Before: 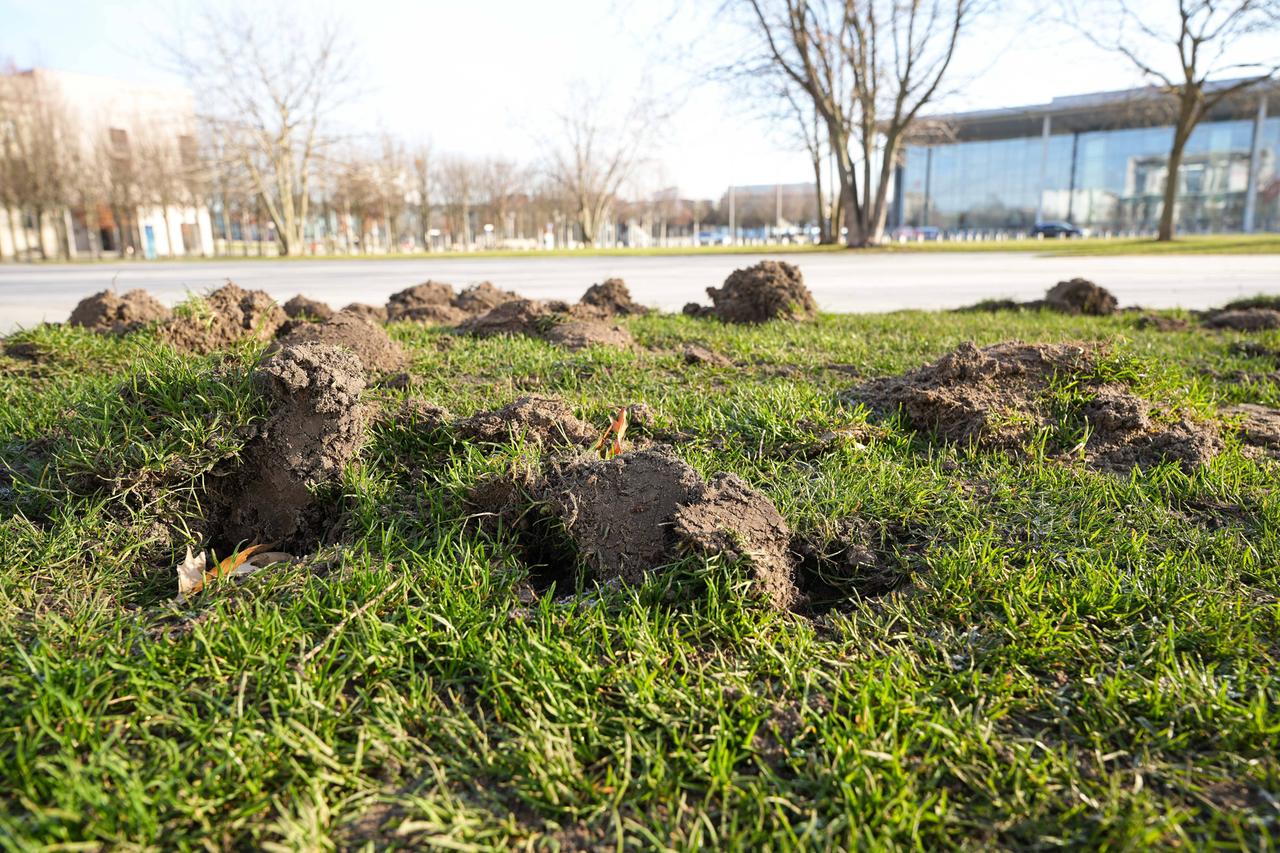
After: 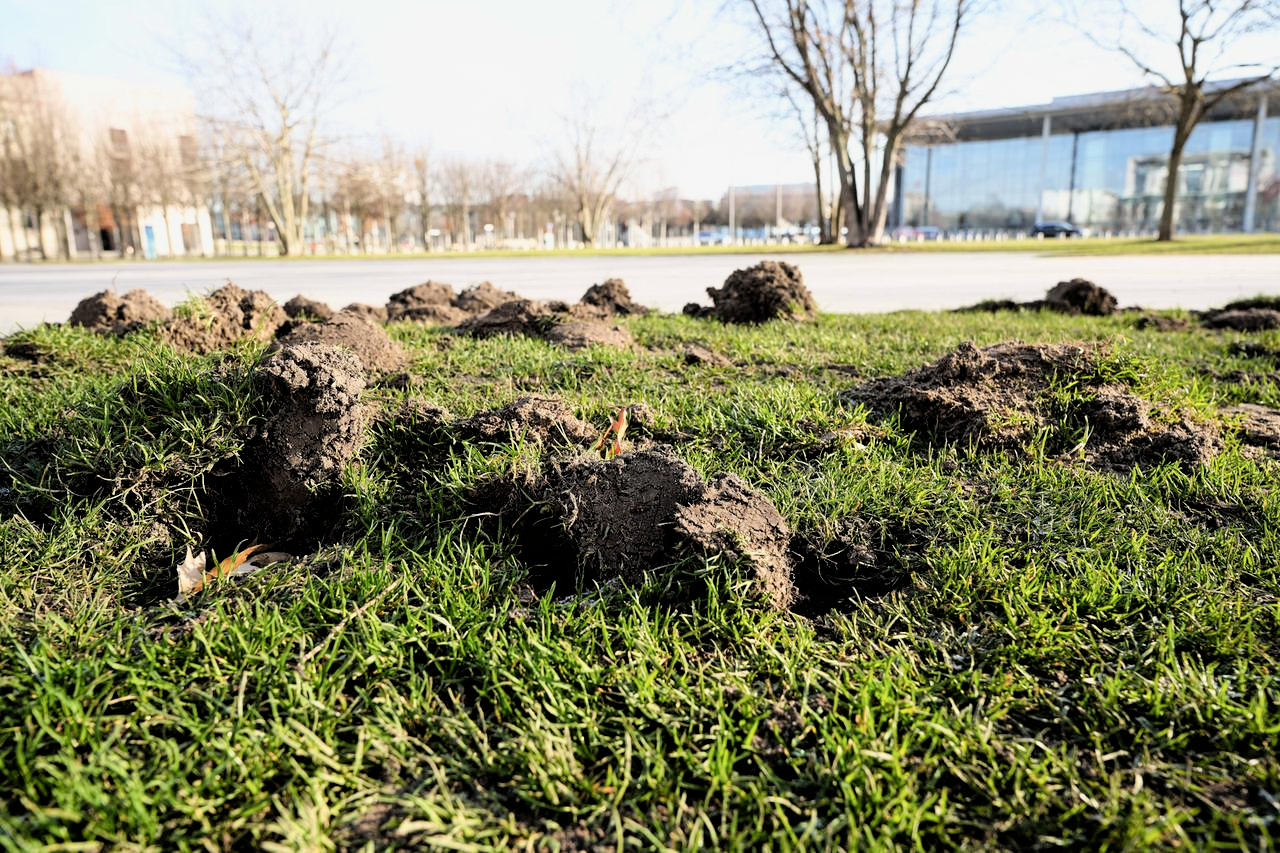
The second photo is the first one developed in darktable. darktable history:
filmic rgb: black relative exposure -4.05 EV, white relative exposure 2.98 EV, hardness 3.01, contrast 1.389, color science v6 (2022)
